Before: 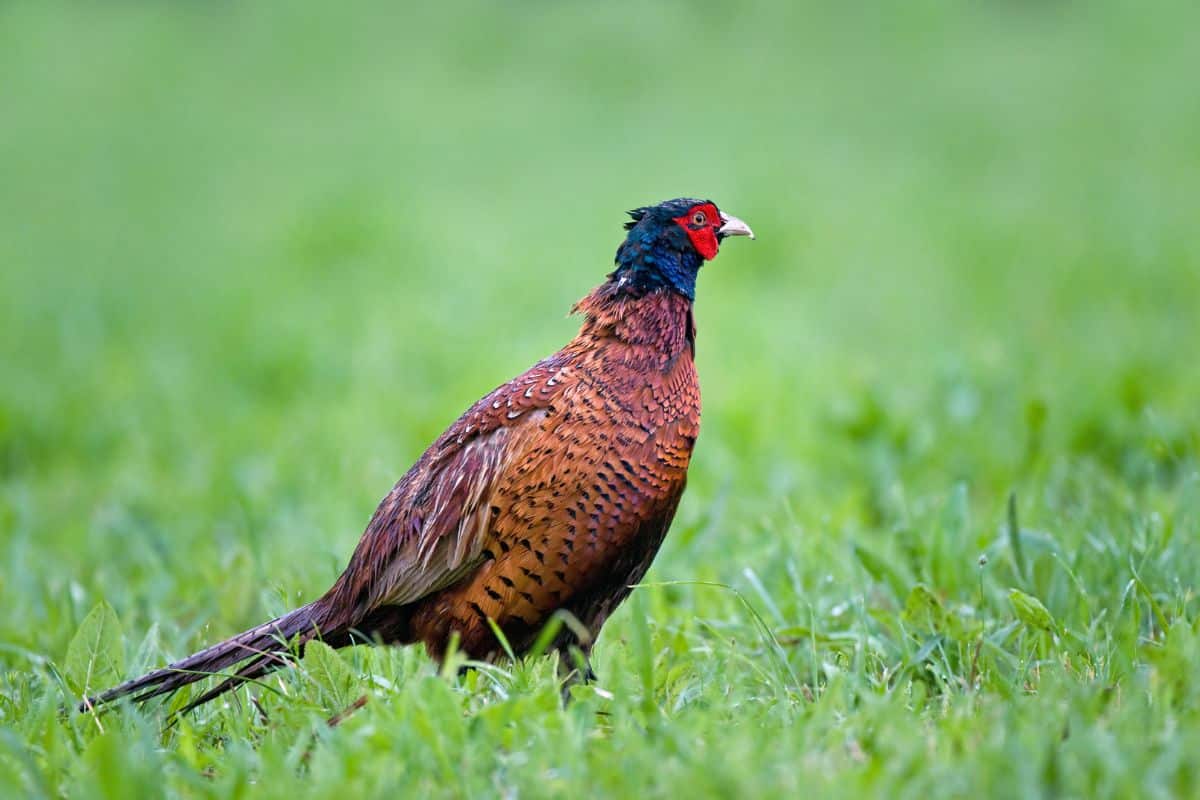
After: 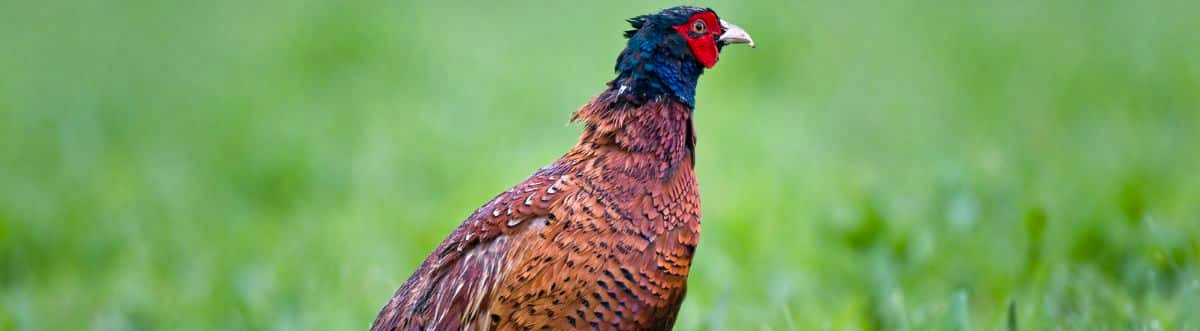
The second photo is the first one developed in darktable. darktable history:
crop and rotate: top 24.025%, bottom 34.592%
shadows and highlights: low approximation 0.01, soften with gaussian
